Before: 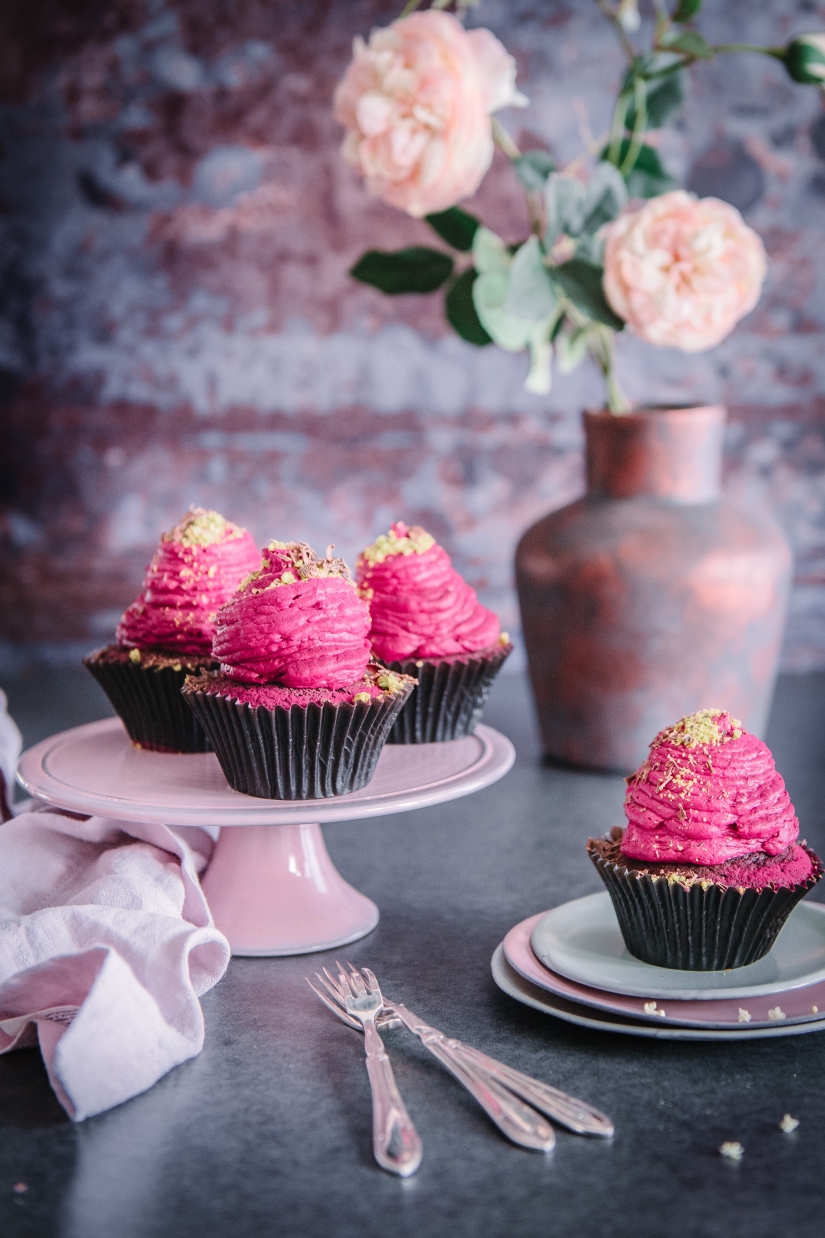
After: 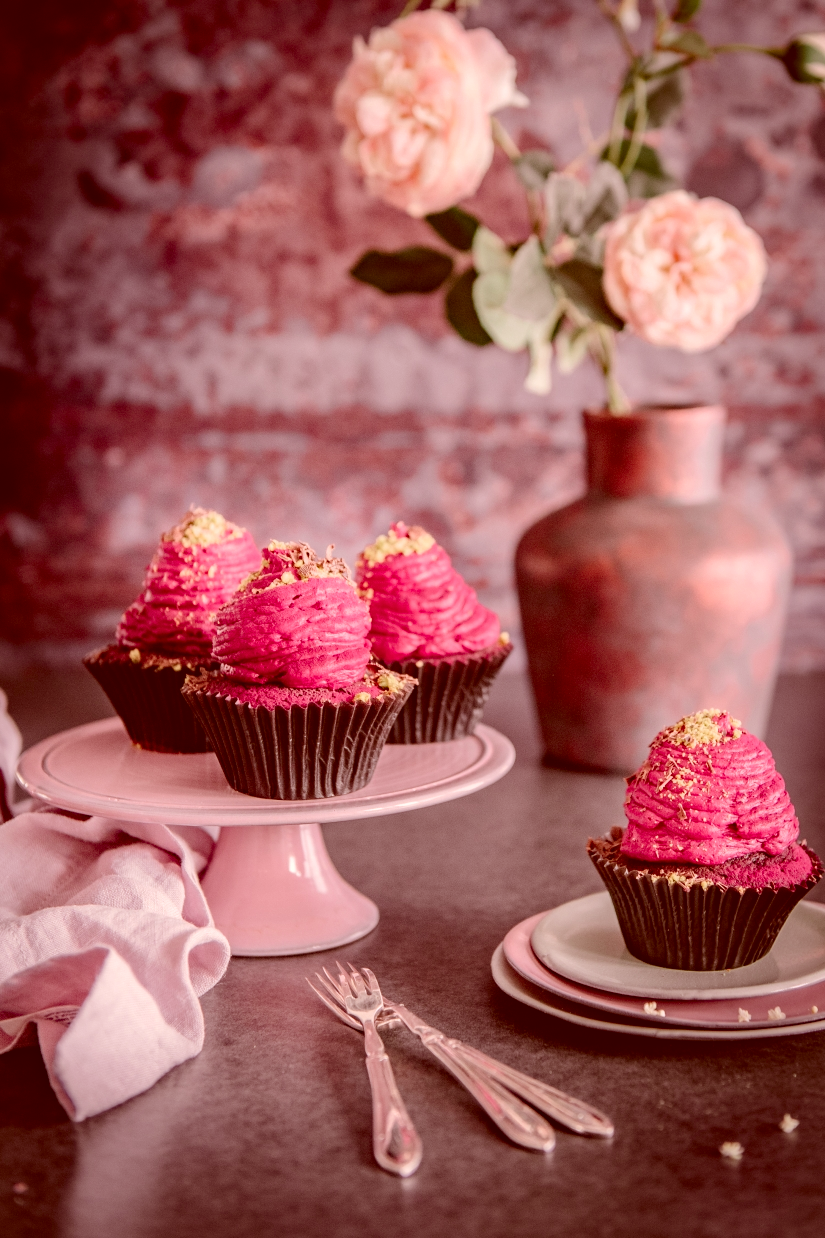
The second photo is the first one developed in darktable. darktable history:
color correction: highlights a* 9.03, highlights b* 8.71, shadows a* 40, shadows b* 40, saturation 0.8
haze removal: compatibility mode true, adaptive false
